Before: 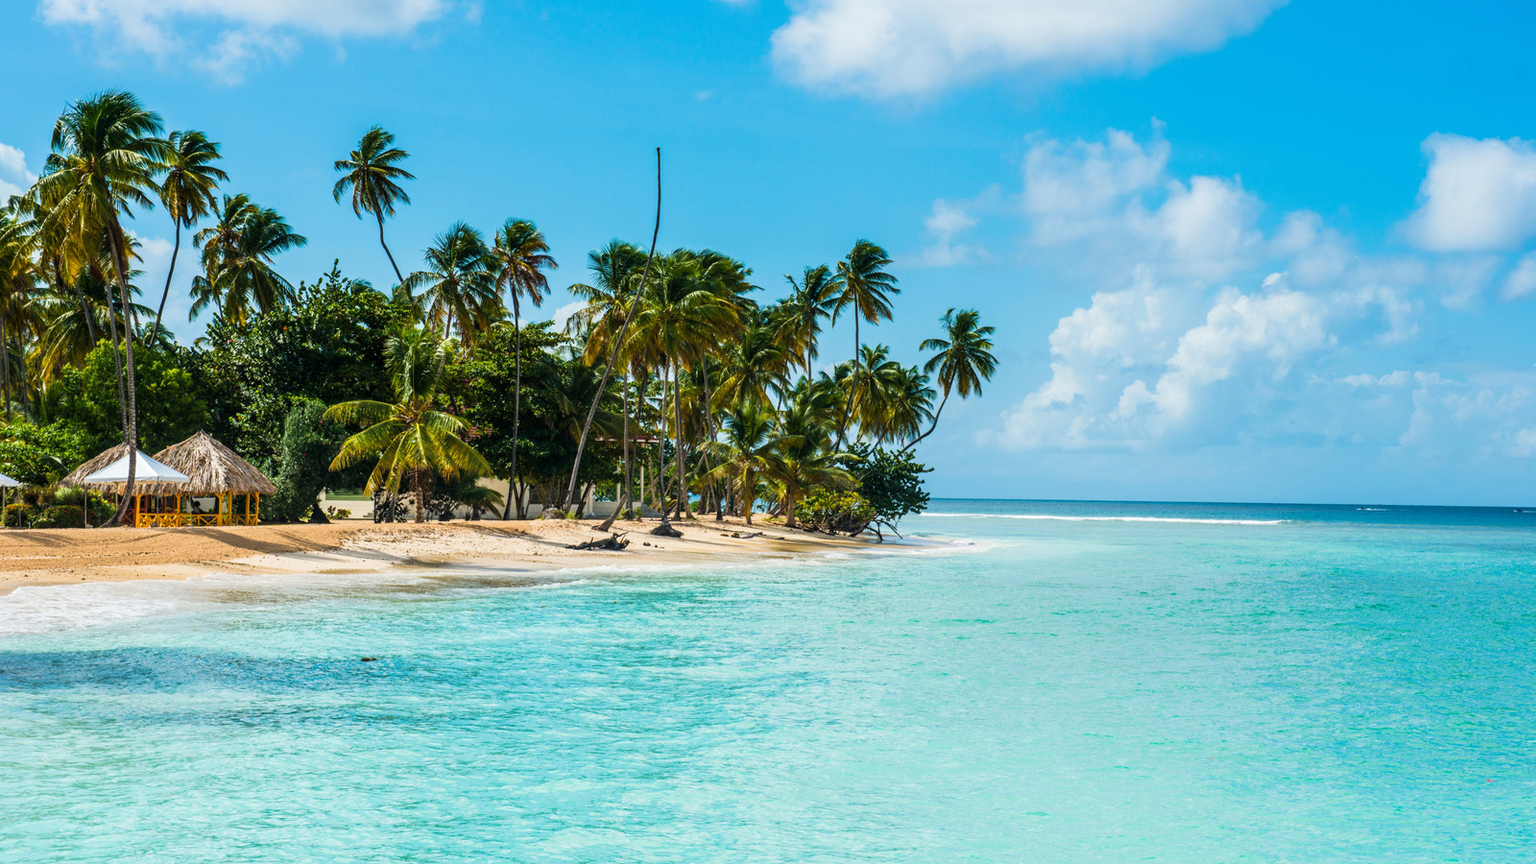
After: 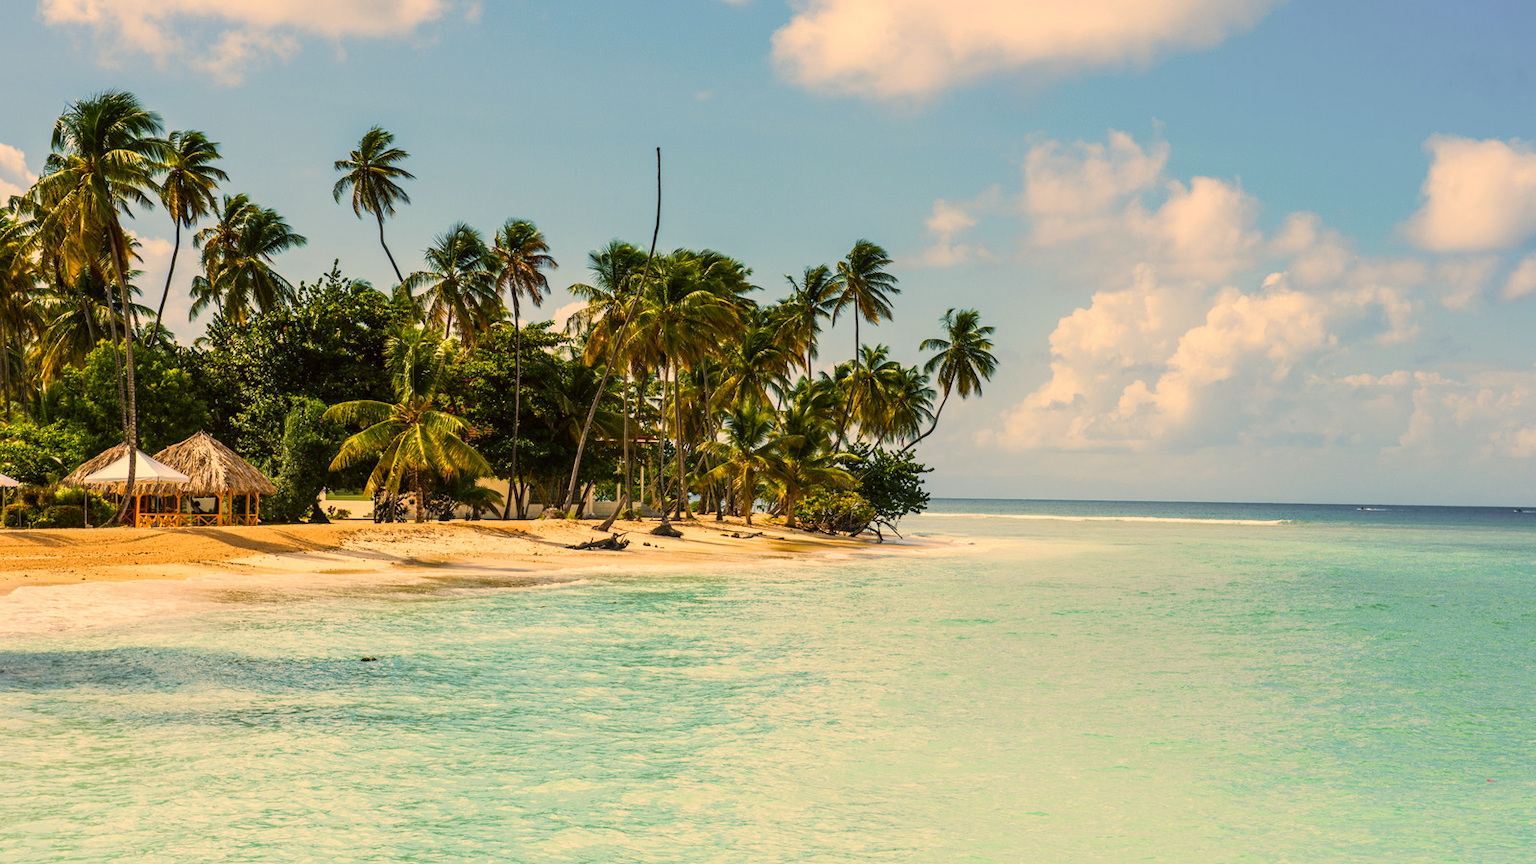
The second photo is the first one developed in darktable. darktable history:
color correction: highlights a* 17.94, highlights b* 35.39, shadows a* 1.48, shadows b* 6.42, saturation 1.01
